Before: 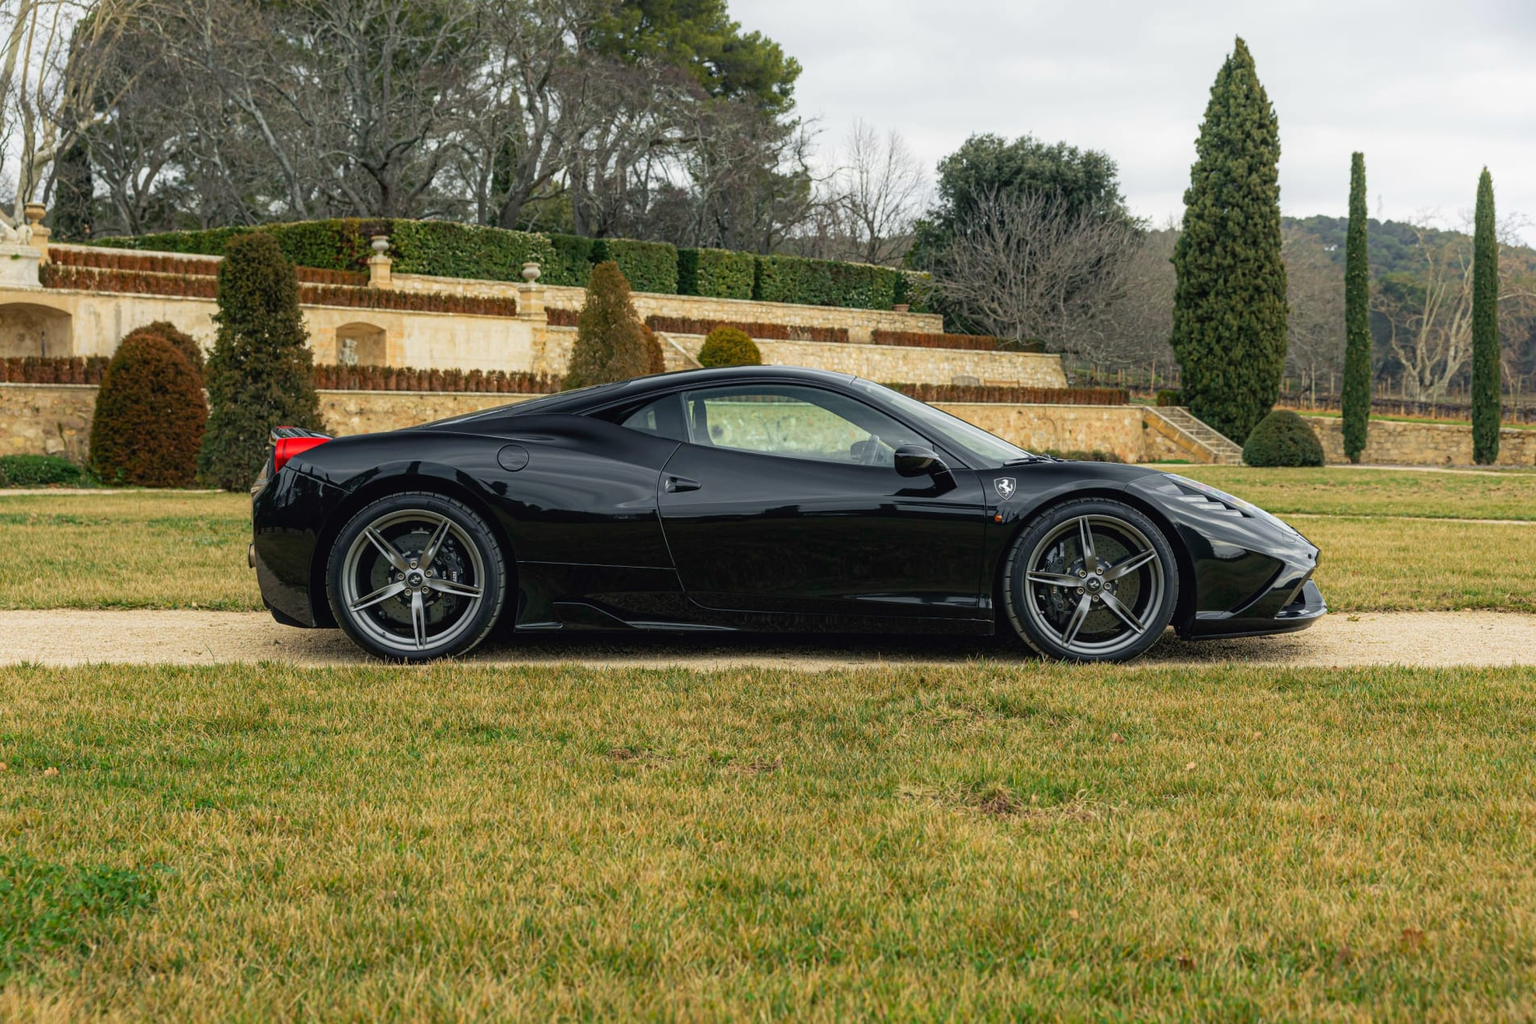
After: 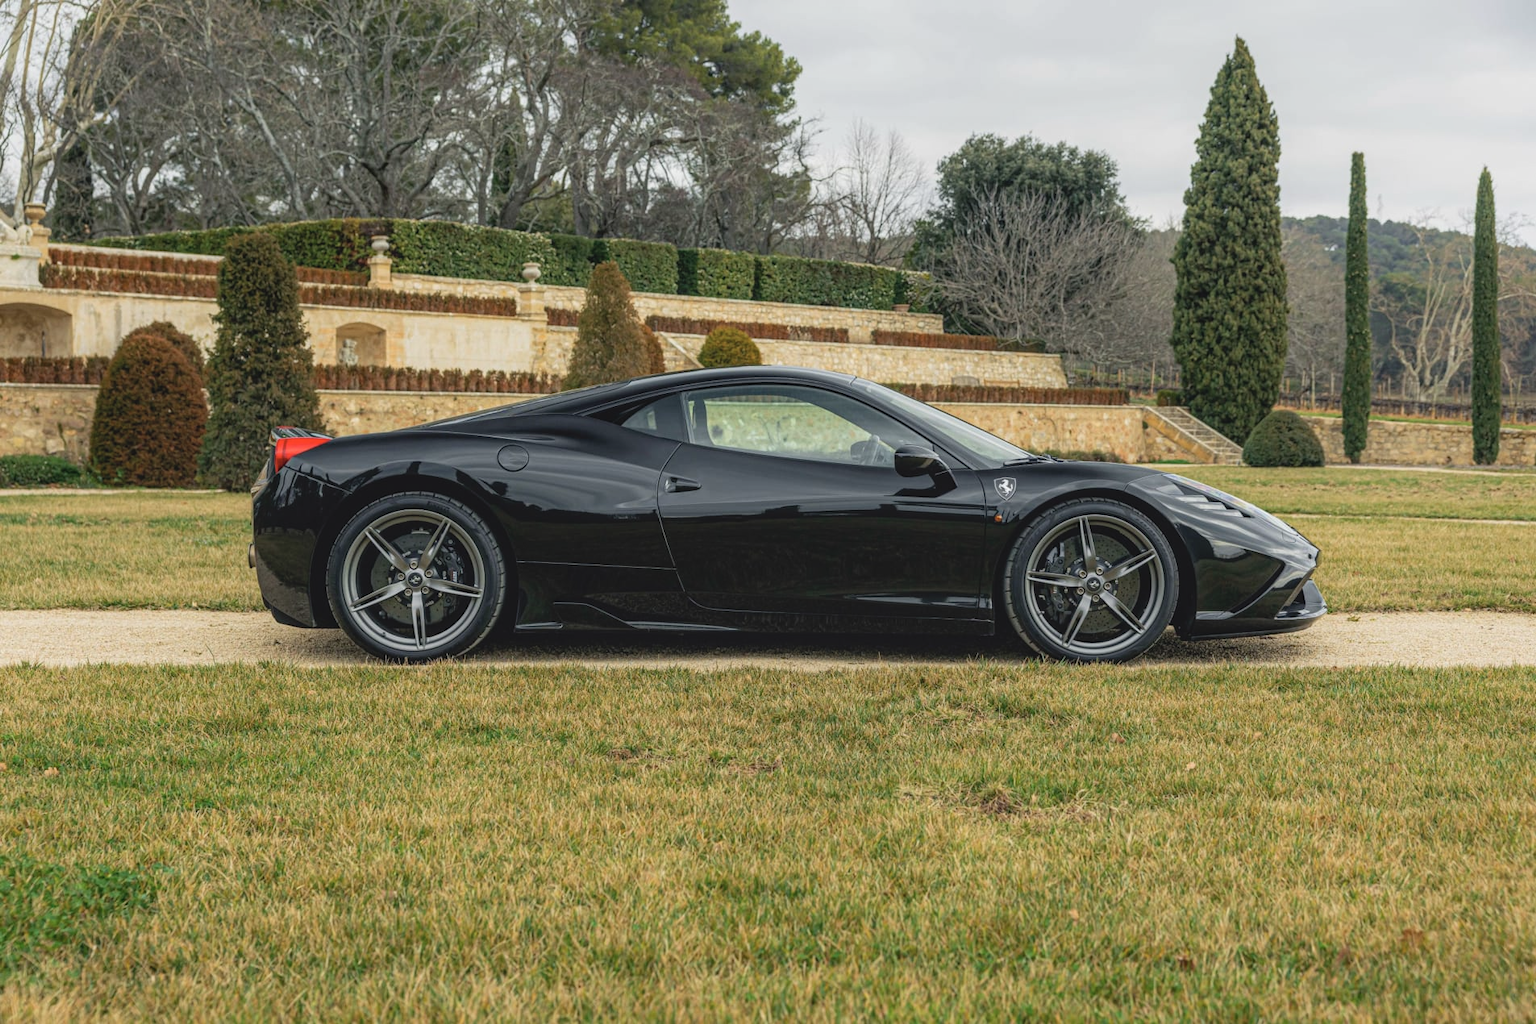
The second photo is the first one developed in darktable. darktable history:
contrast brightness saturation: contrast -0.165, brightness 0.041, saturation -0.129
local contrast: detail 130%
